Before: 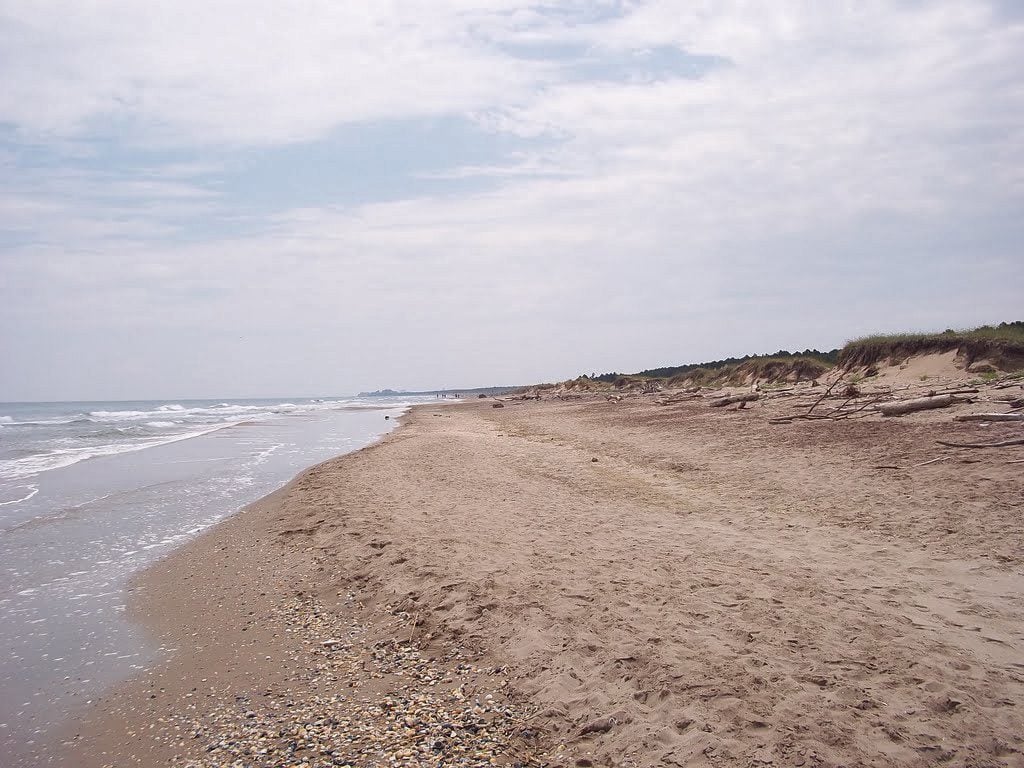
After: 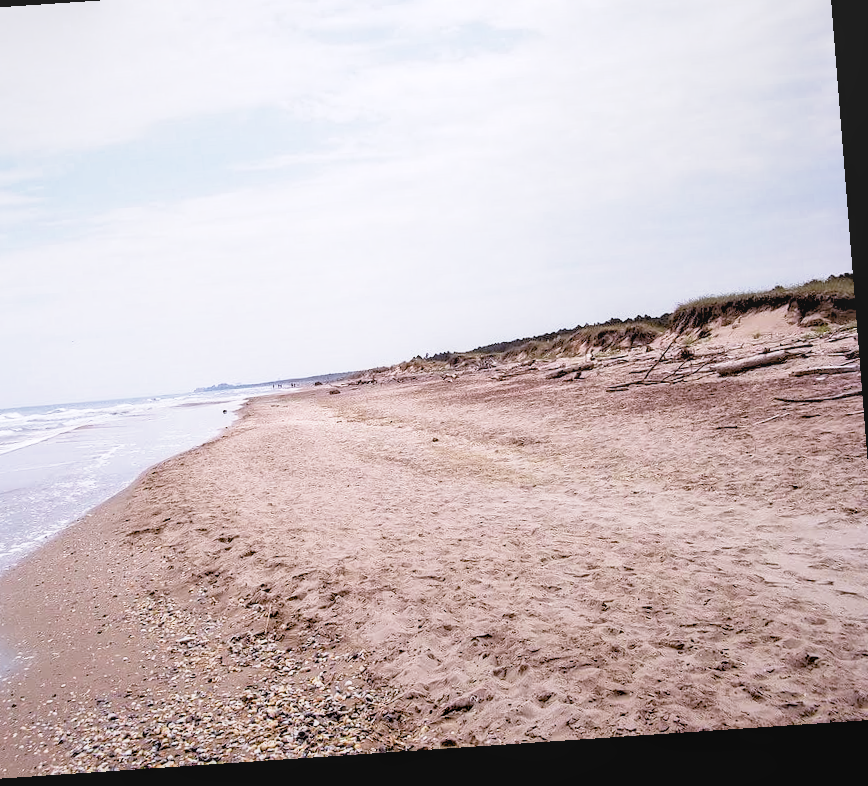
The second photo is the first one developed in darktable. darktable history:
local contrast: detail 110%
color balance: lift [1, 1.015, 1.004, 0.985], gamma [1, 0.958, 0.971, 1.042], gain [1, 0.956, 0.977, 1.044]
crop and rotate: left 17.959%, top 5.771%, right 1.742%
rgb levels: levels [[0.029, 0.461, 0.922], [0, 0.5, 1], [0, 0.5, 1]]
base curve: curves: ch0 [(0, 0) (0.579, 0.807) (1, 1)], preserve colors none
white balance: red 1.009, blue 1.027
rotate and perspective: rotation -4.2°, shear 0.006, automatic cropping off
